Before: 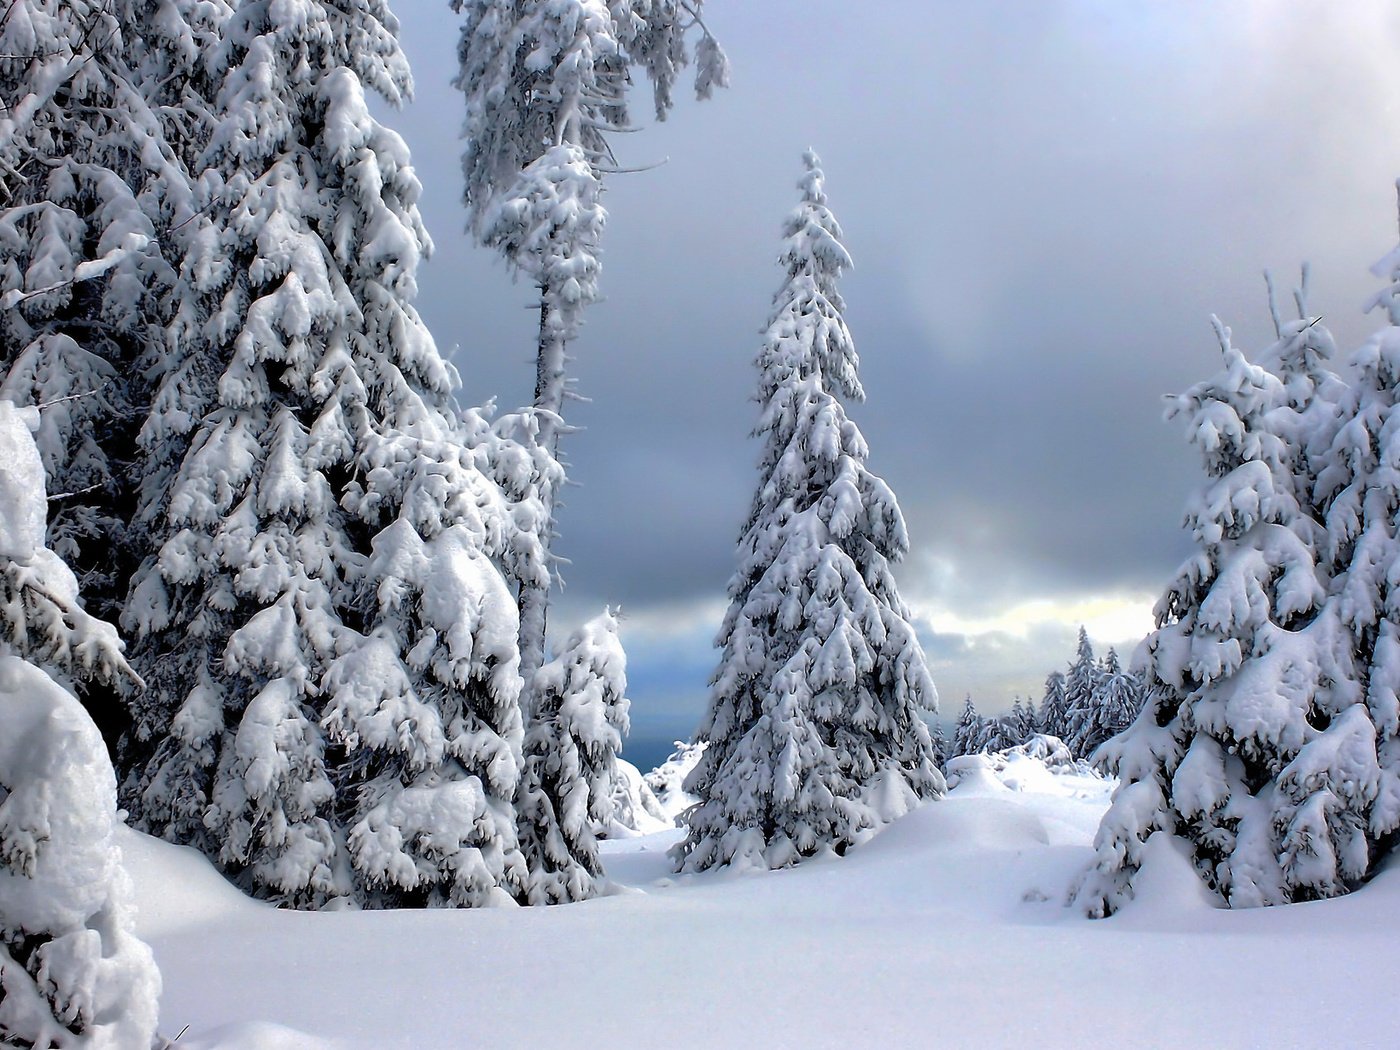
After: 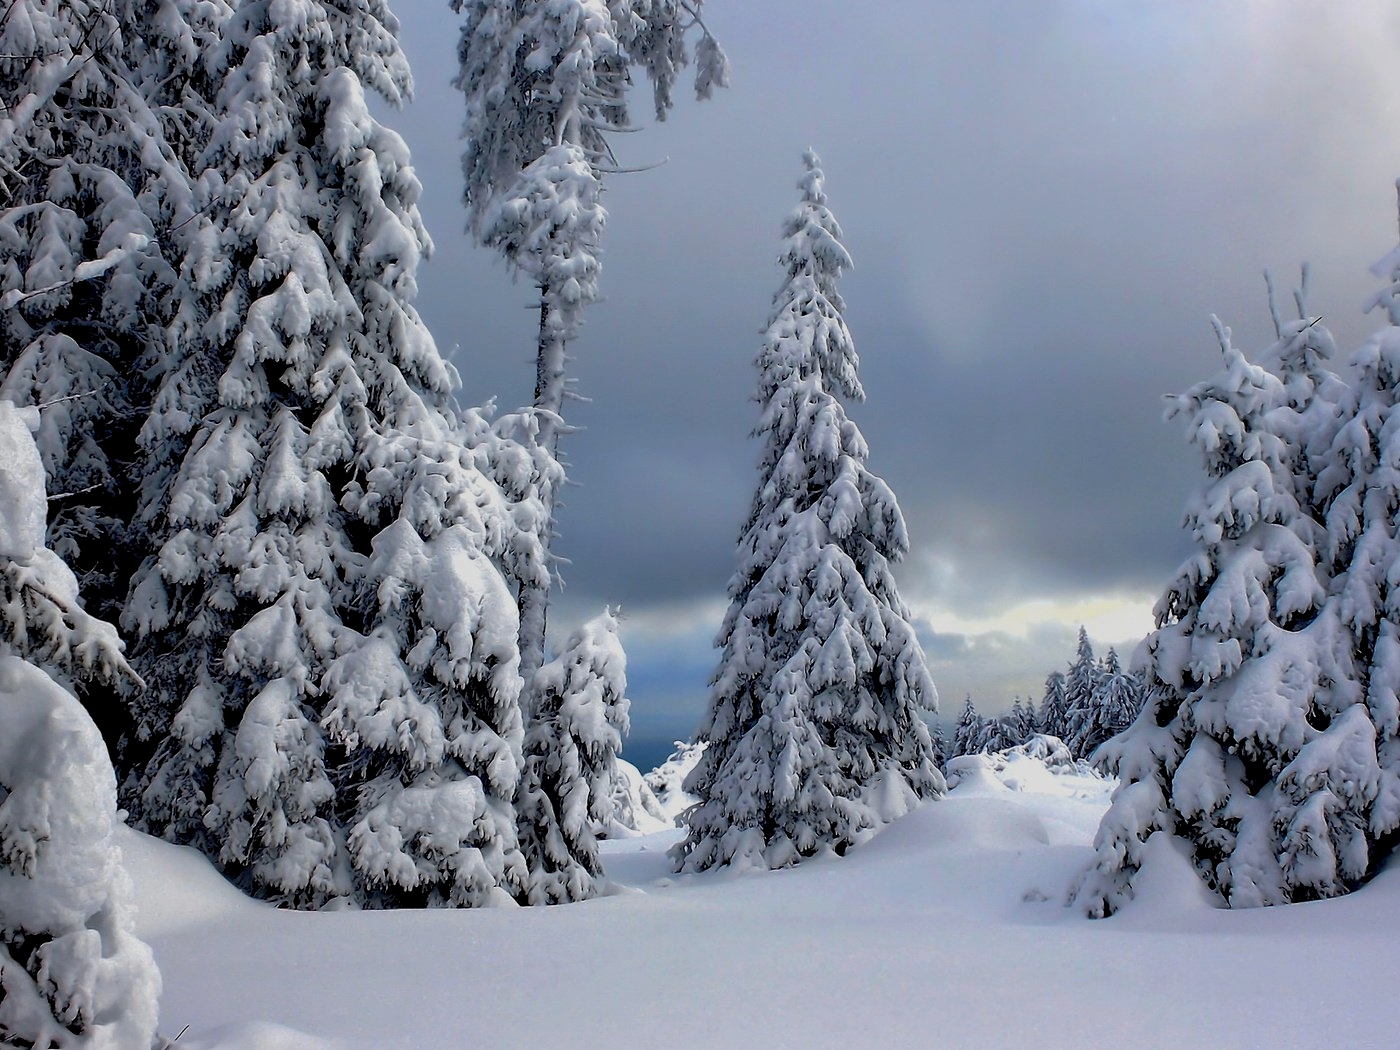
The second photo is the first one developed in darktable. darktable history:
exposure: black level correction 0.011, exposure -0.479 EV, compensate highlight preservation false
